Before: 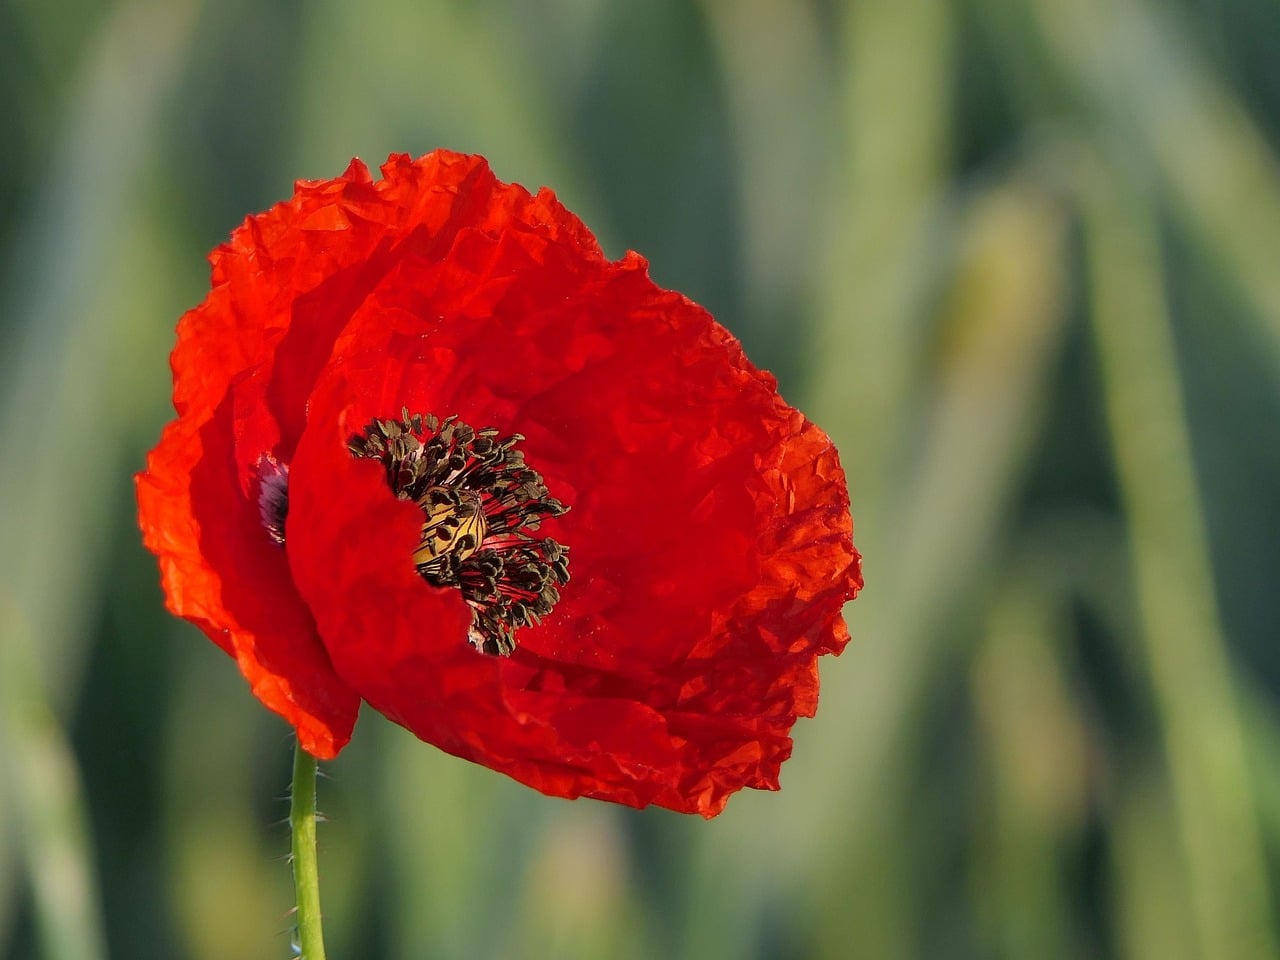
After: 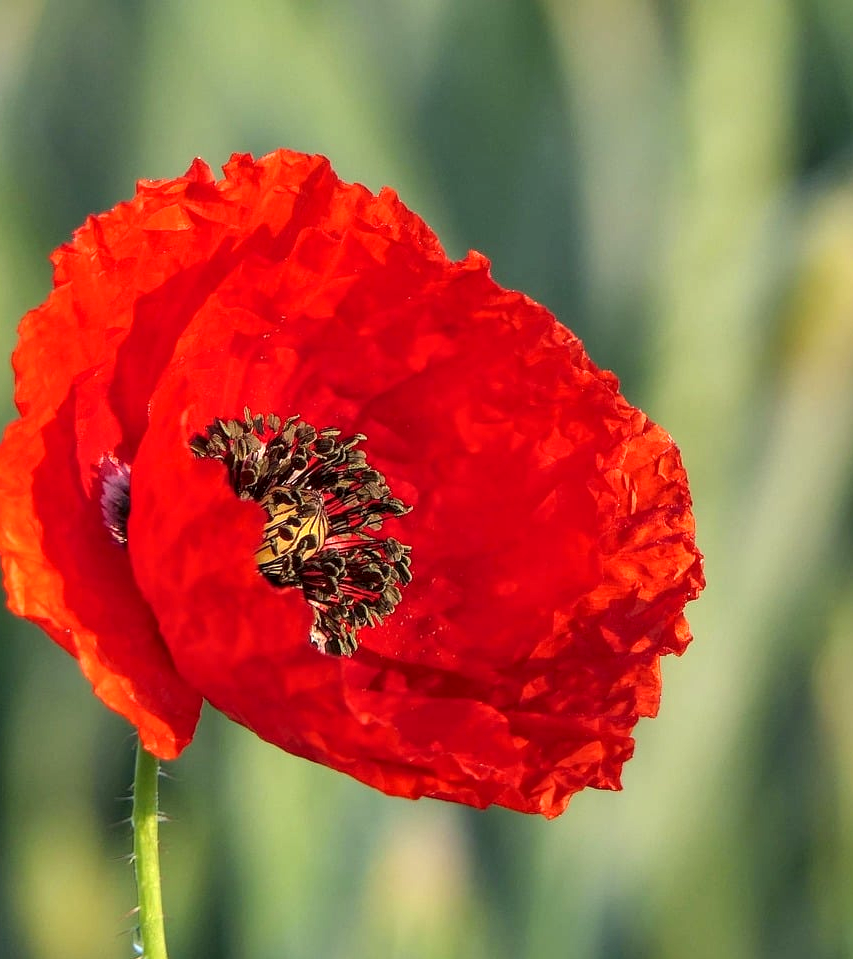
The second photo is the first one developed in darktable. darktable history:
local contrast: on, module defaults
crop and rotate: left 12.35%, right 20.935%
exposure: exposure 0.648 EV, compensate highlight preservation false
